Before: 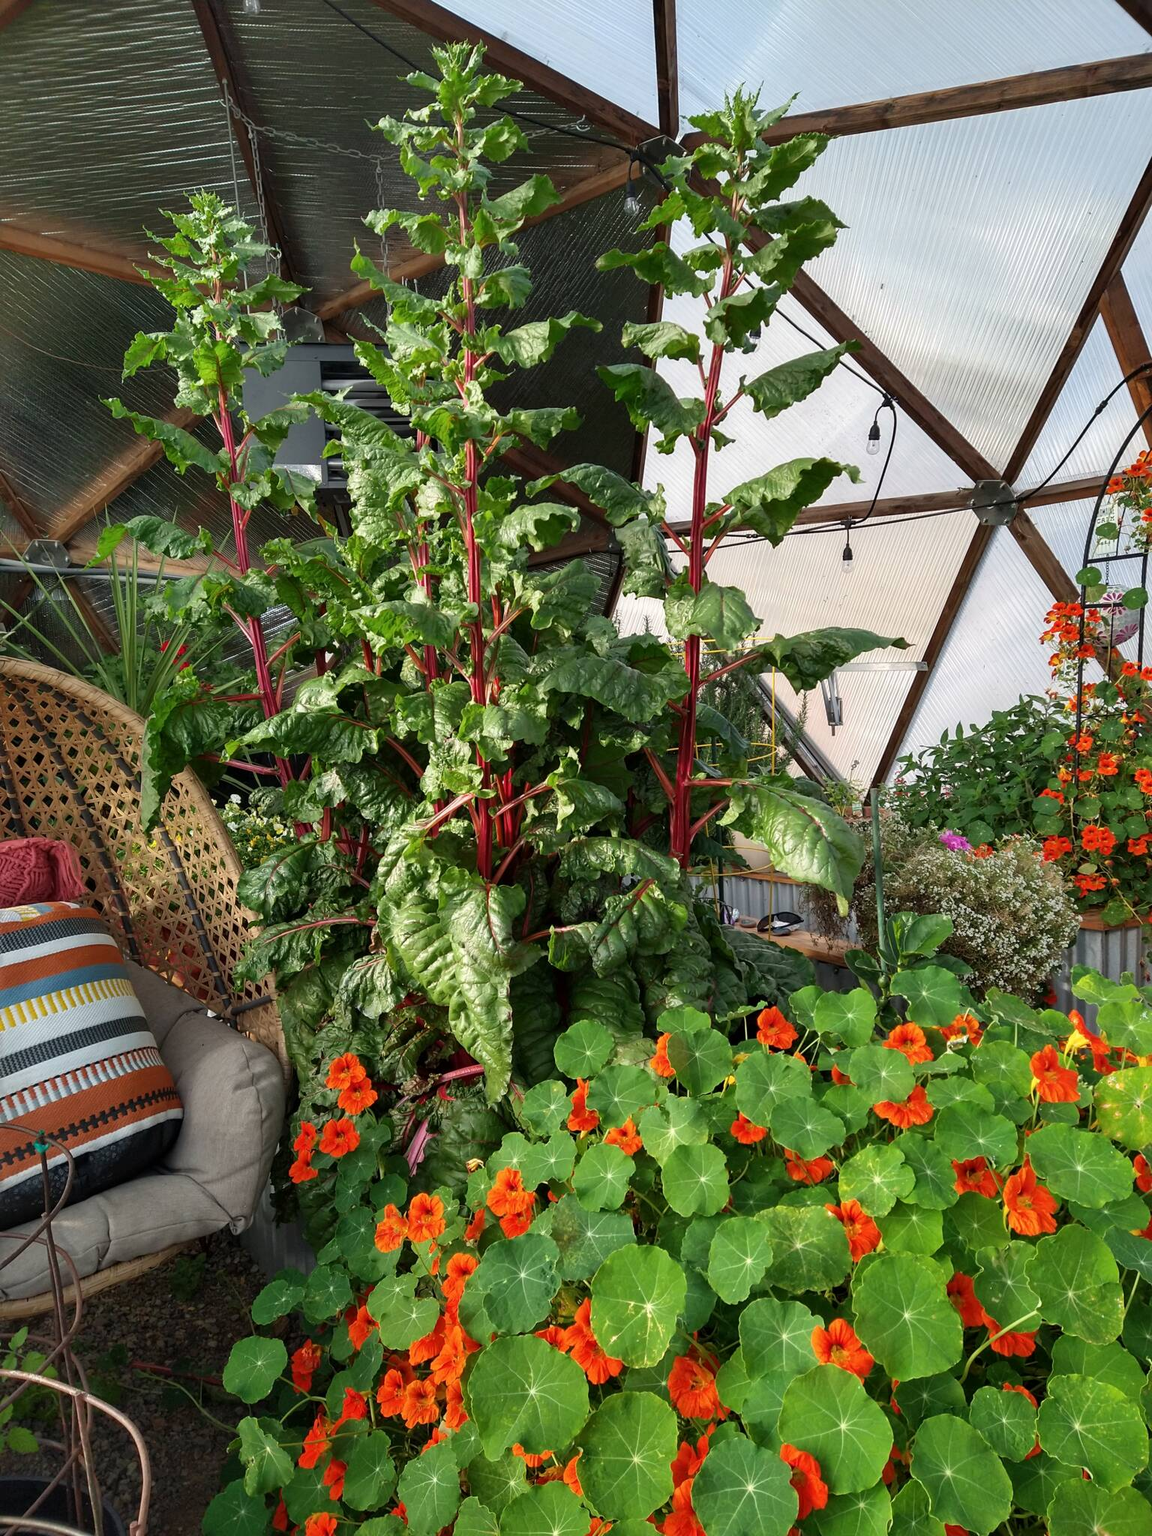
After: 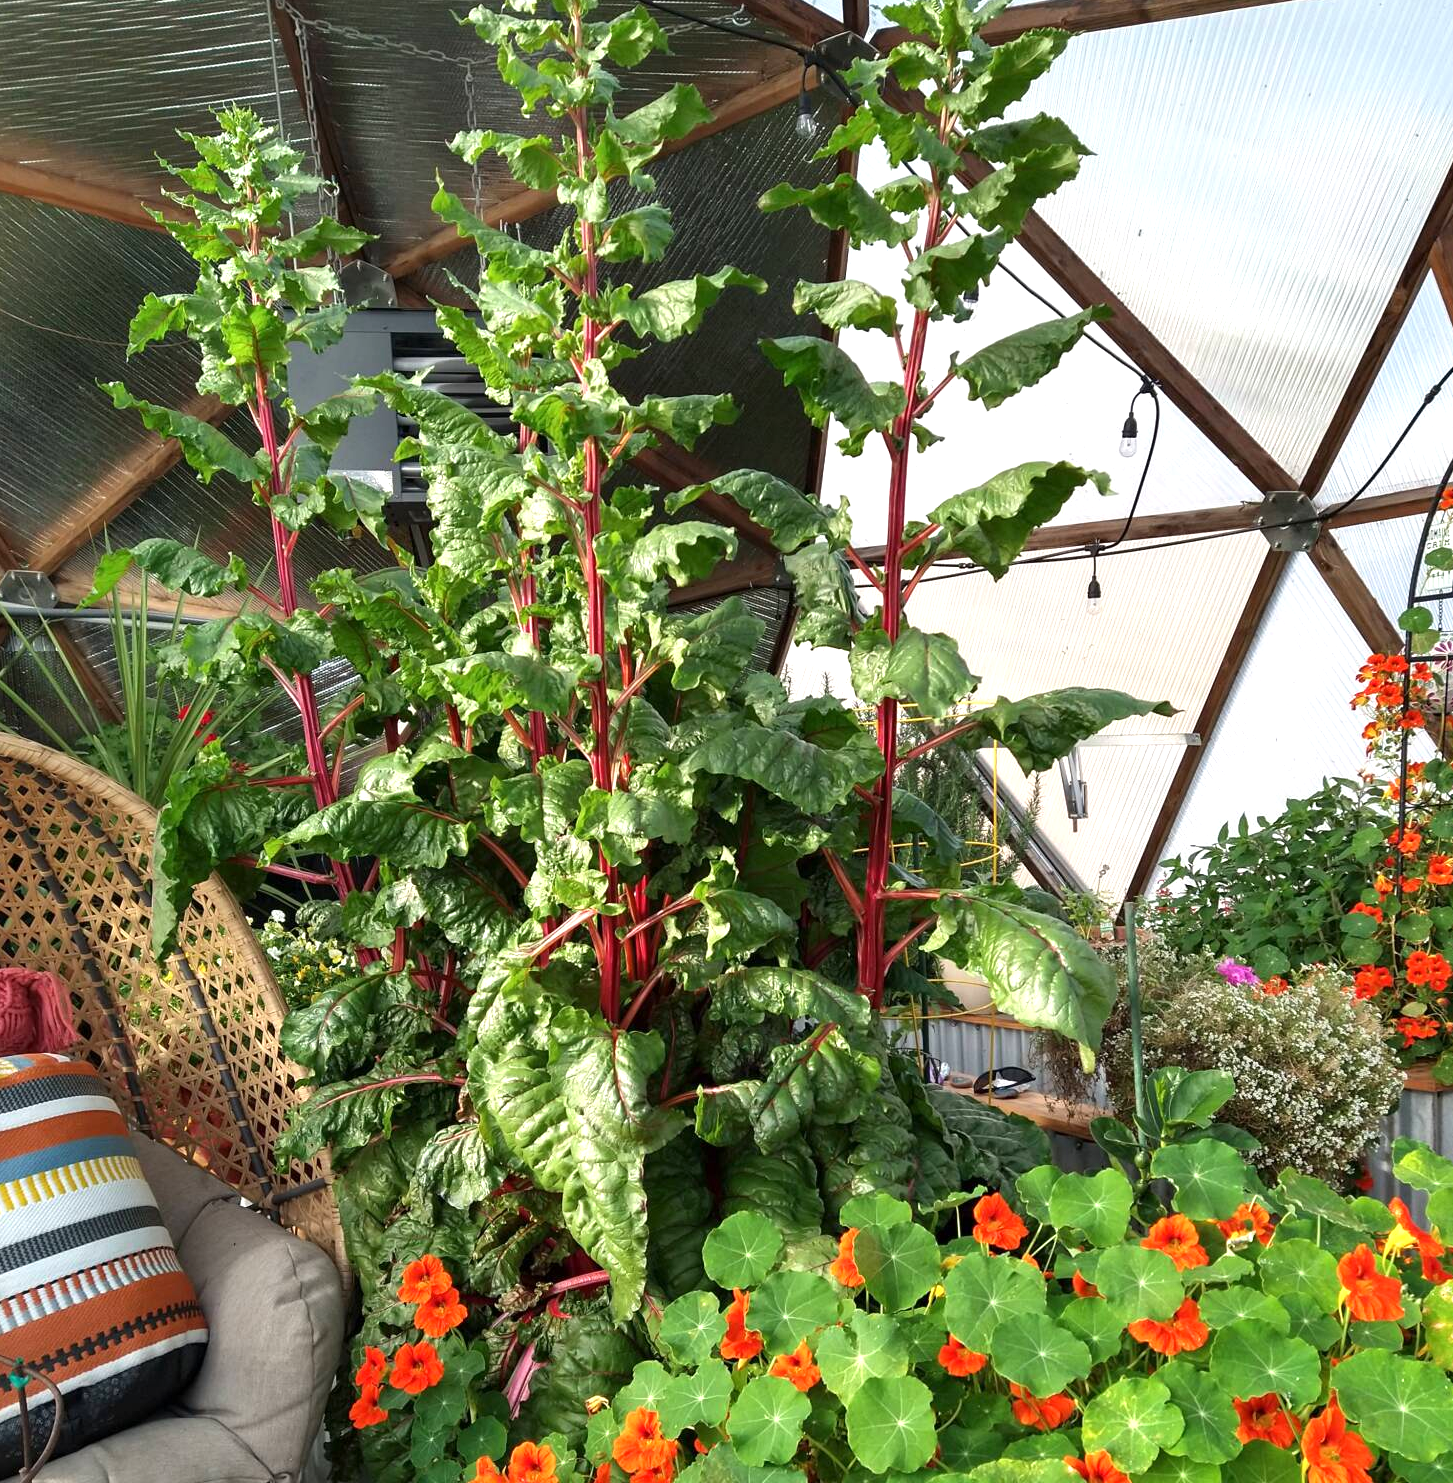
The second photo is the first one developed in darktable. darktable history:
crop: left 2.395%, top 7.317%, right 2.987%, bottom 20.226%
exposure: exposure 0.6 EV, compensate exposure bias true, compensate highlight preservation false
